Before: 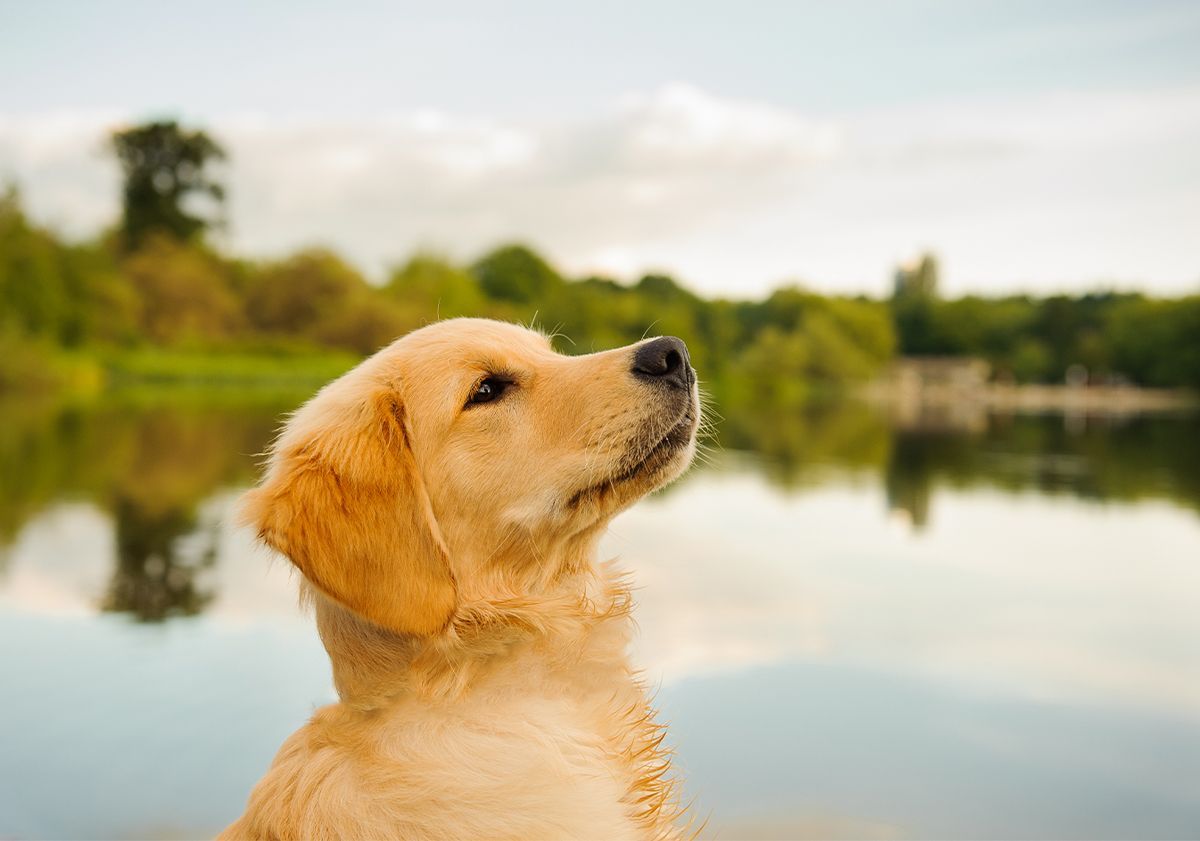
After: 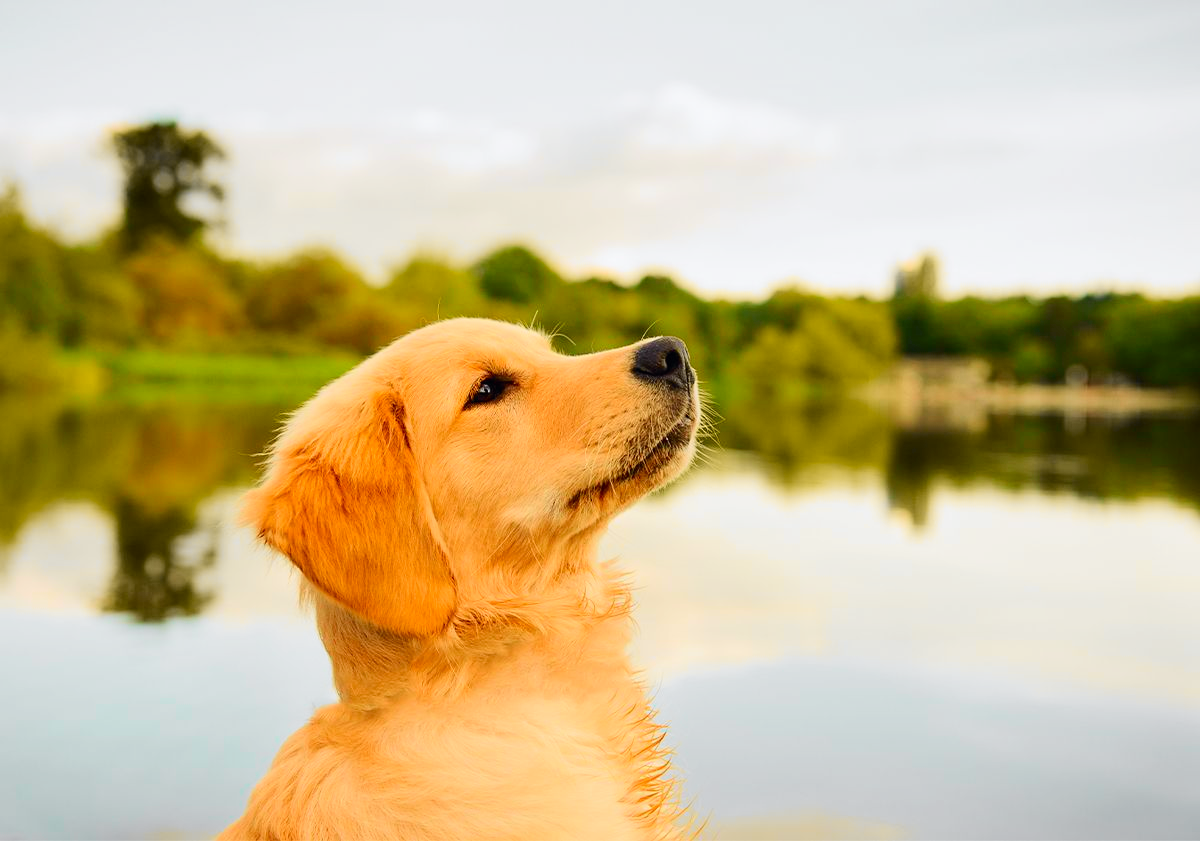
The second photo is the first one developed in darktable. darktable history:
tone curve: curves: ch0 [(0, 0) (0.071, 0.047) (0.266, 0.26) (0.491, 0.552) (0.753, 0.818) (1, 0.983)]; ch1 [(0, 0) (0.346, 0.307) (0.408, 0.369) (0.463, 0.443) (0.482, 0.493) (0.502, 0.5) (0.517, 0.518) (0.546, 0.576) (0.588, 0.643) (0.651, 0.709) (1, 1)]; ch2 [(0, 0) (0.346, 0.34) (0.434, 0.46) (0.485, 0.494) (0.5, 0.494) (0.517, 0.503) (0.535, 0.545) (0.583, 0.634) (0.625, 0.686) (1, 1)], color space Lab, independent channels, preserve colors none
